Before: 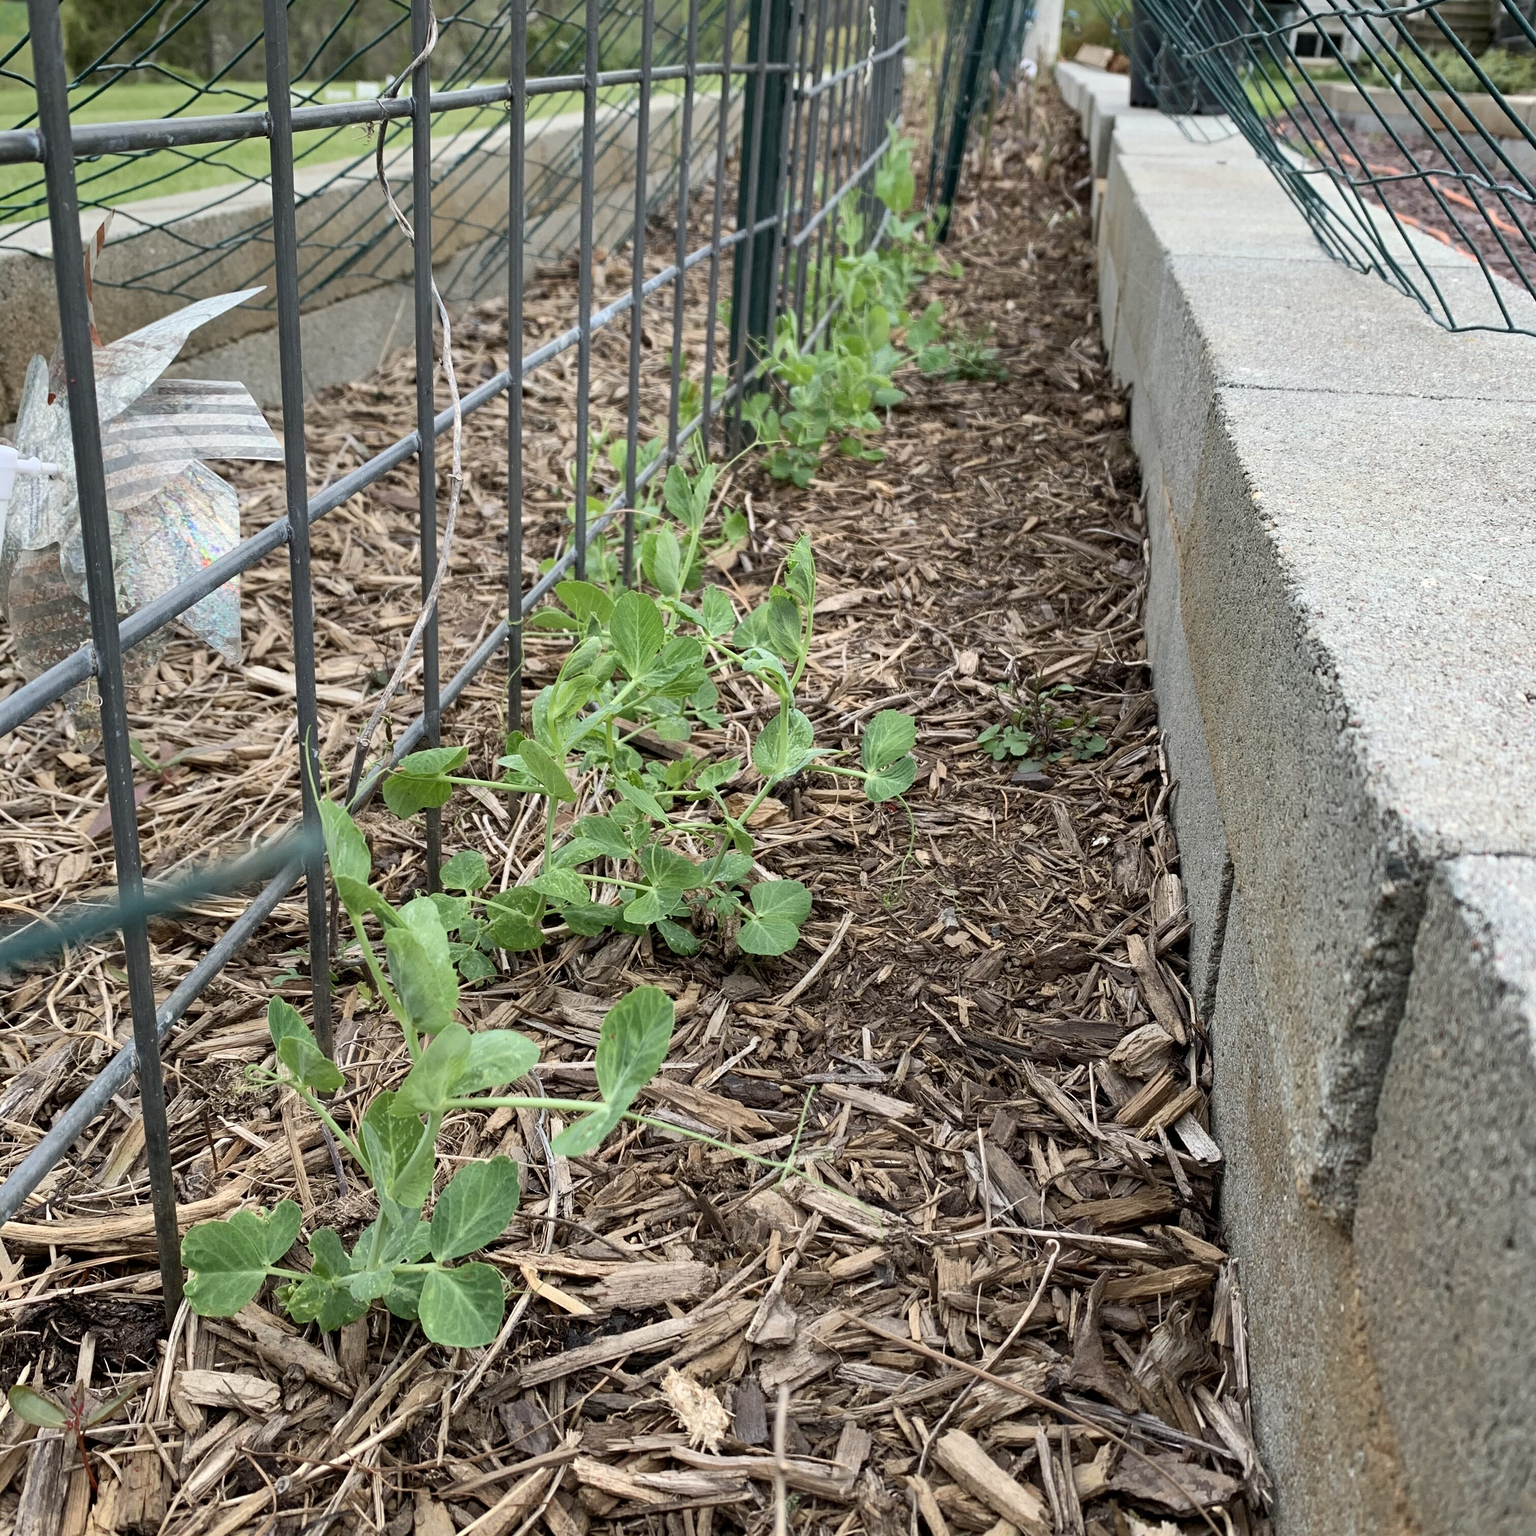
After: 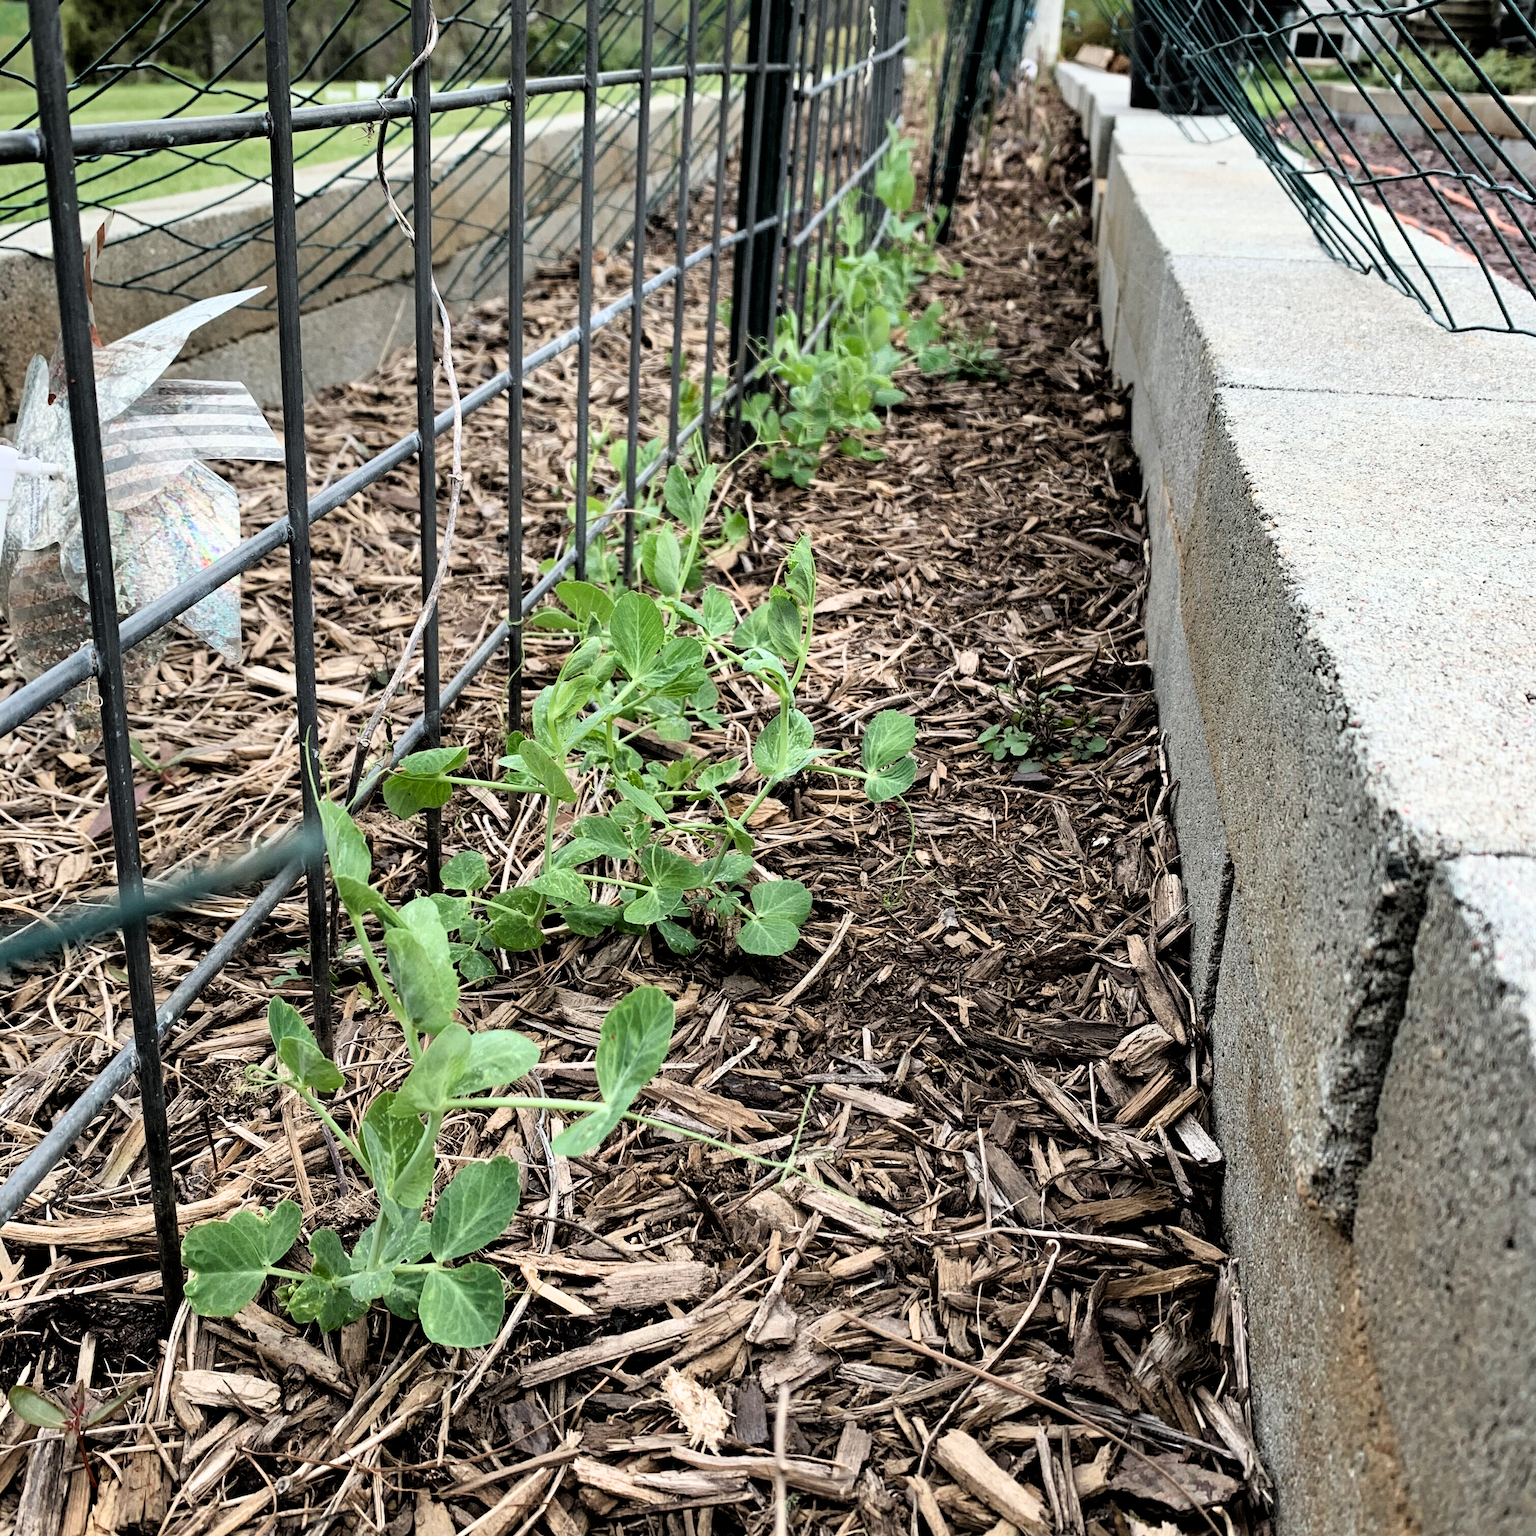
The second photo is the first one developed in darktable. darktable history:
filmic rgb: black relative exposure -3.64 EV, white relative exposure 2.43 EV, threshold 6 EV, hardness 3.28, enable highlight reconstruction true
